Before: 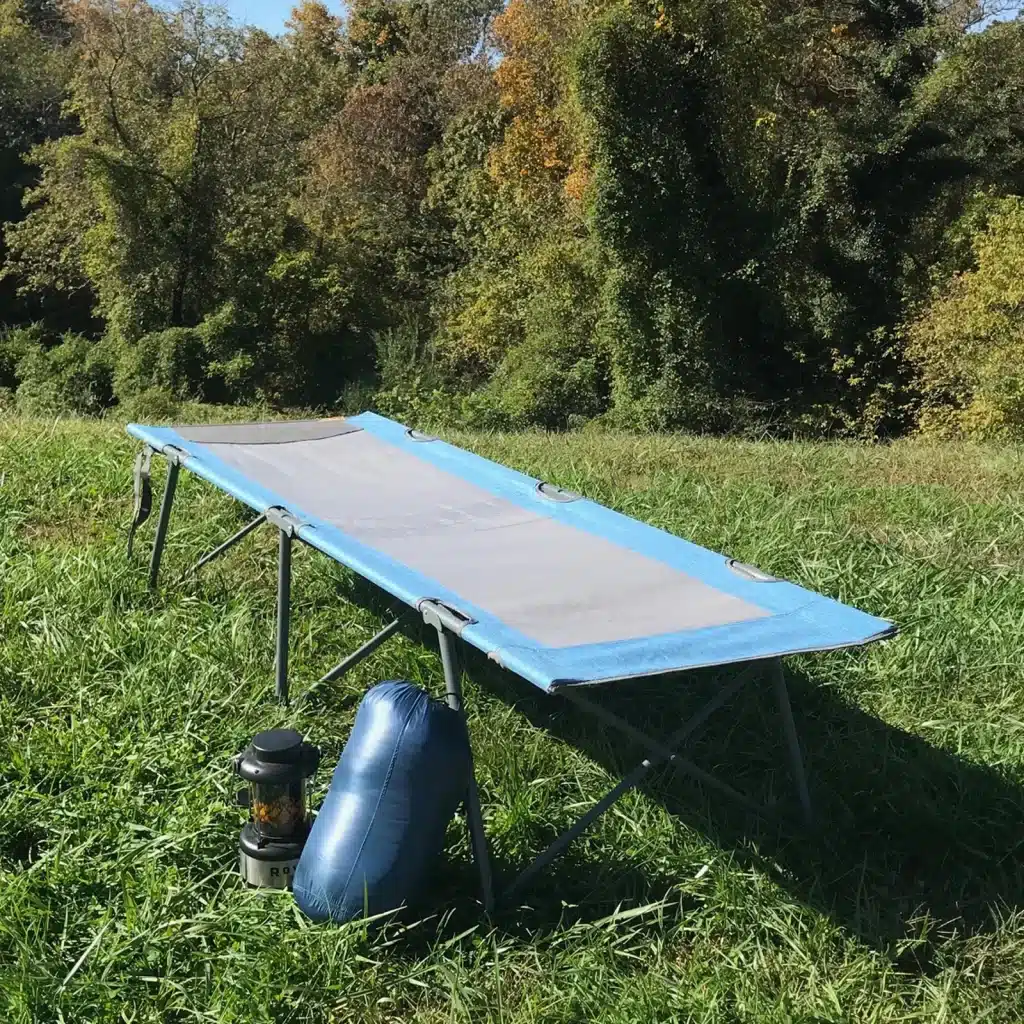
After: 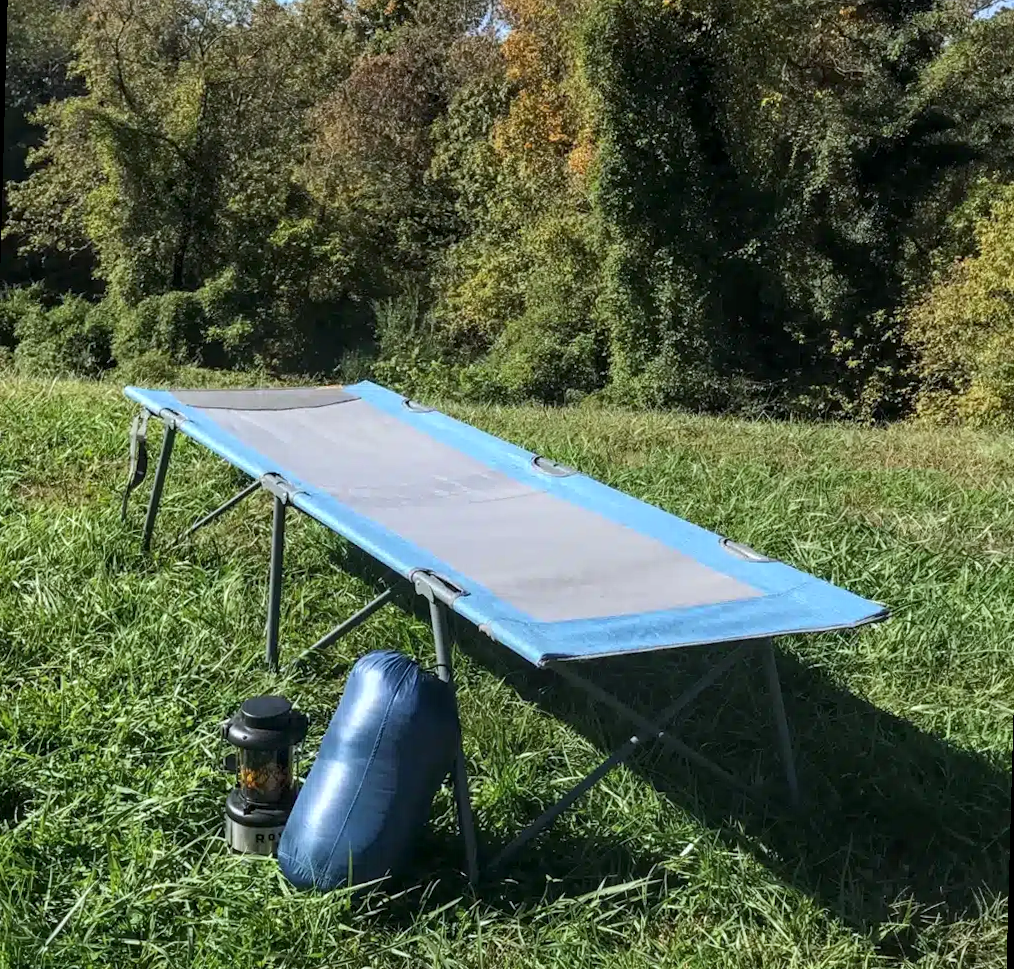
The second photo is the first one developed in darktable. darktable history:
white balance: red 0.98, blue 1.034
local contrast: detail 130%
rotate and perspective: rotation 1.57°, crop left 0.018, crop right 0.982, crop top 0.039, crop bottom 0.961
